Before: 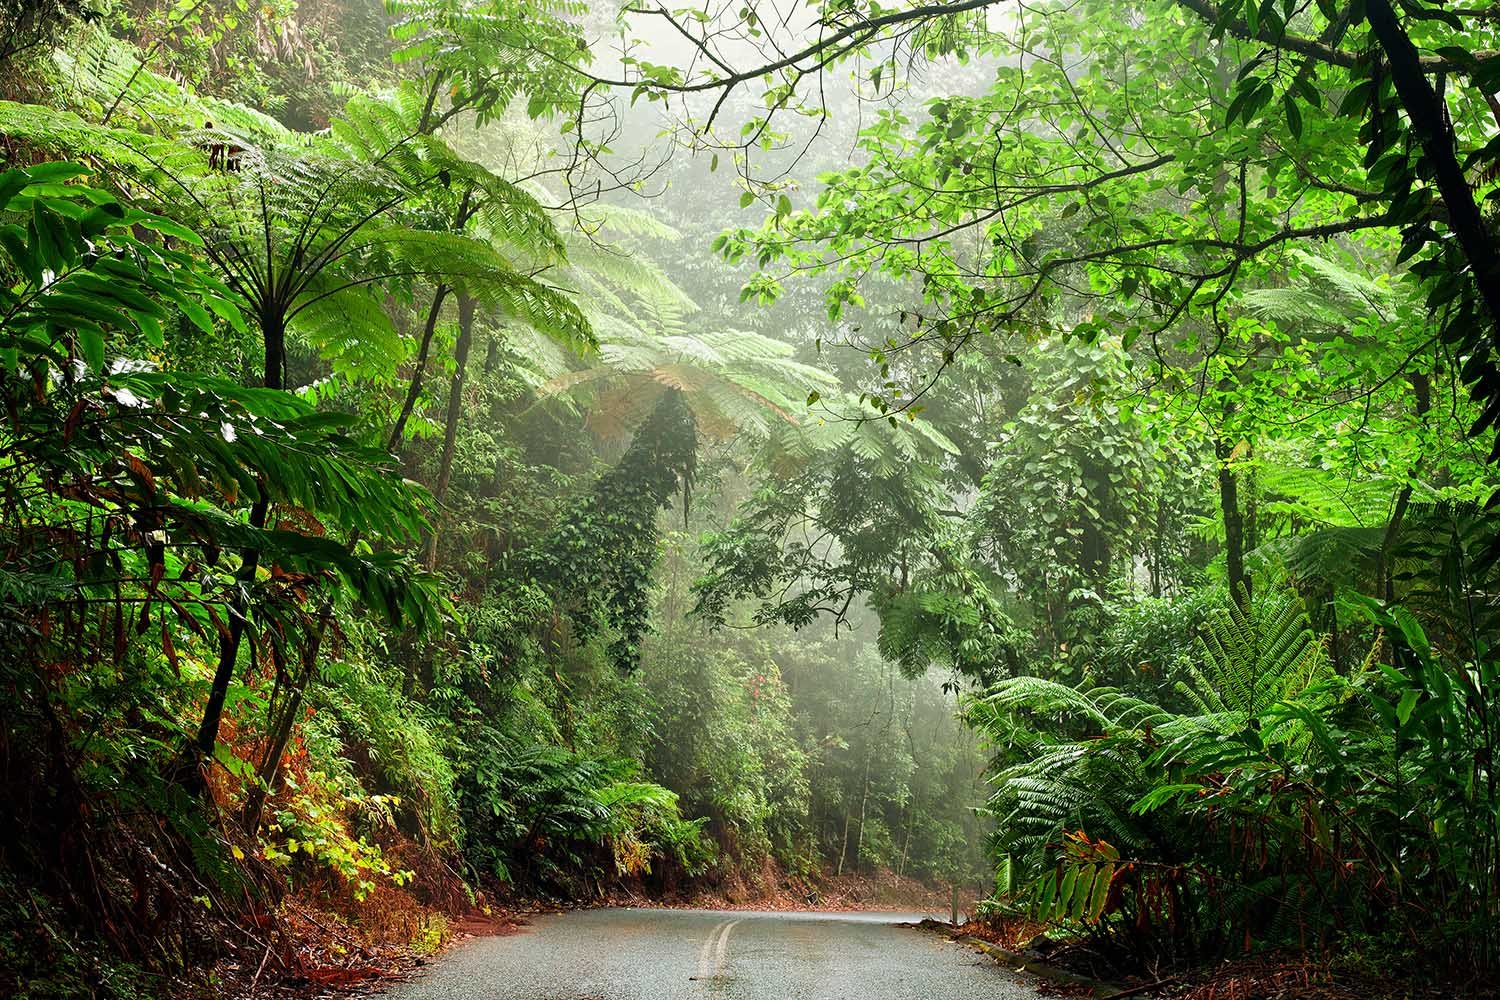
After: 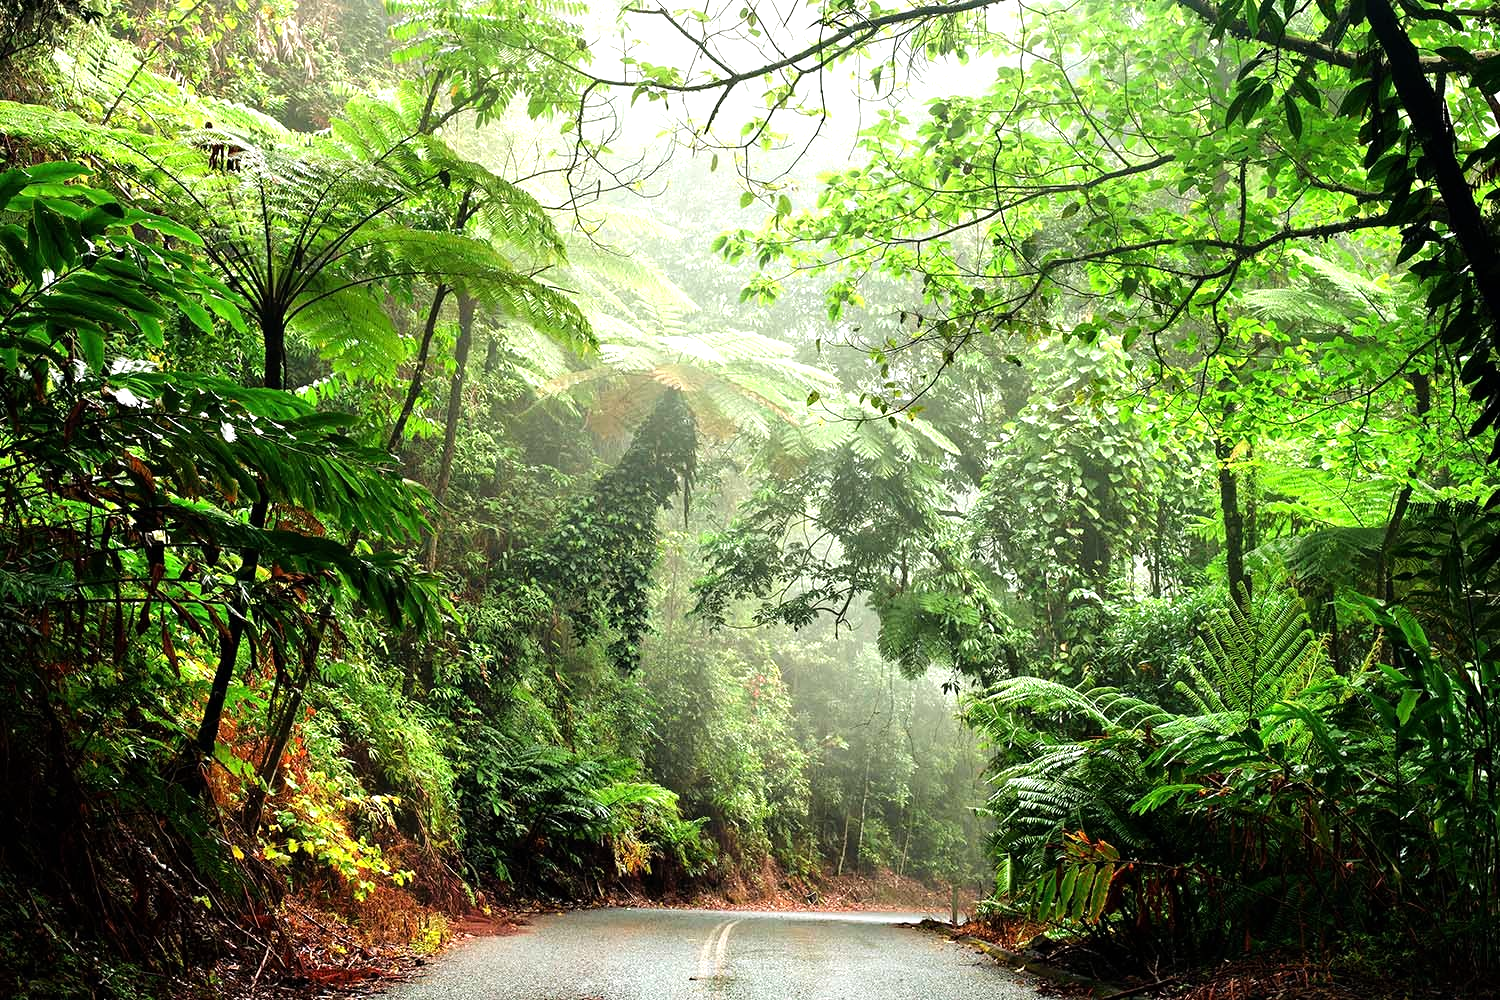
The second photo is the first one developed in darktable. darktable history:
tone equalizer: -8 EV -0.747 EV, -7 EV -0.713 EV, -6 EV -0.604 EV, -5 EV -0.399 EV, -3 EV 0.367 EV, -2 EV 0.6 EV, -1 EV 0.682 EV, +0 EV 0.741 EV
